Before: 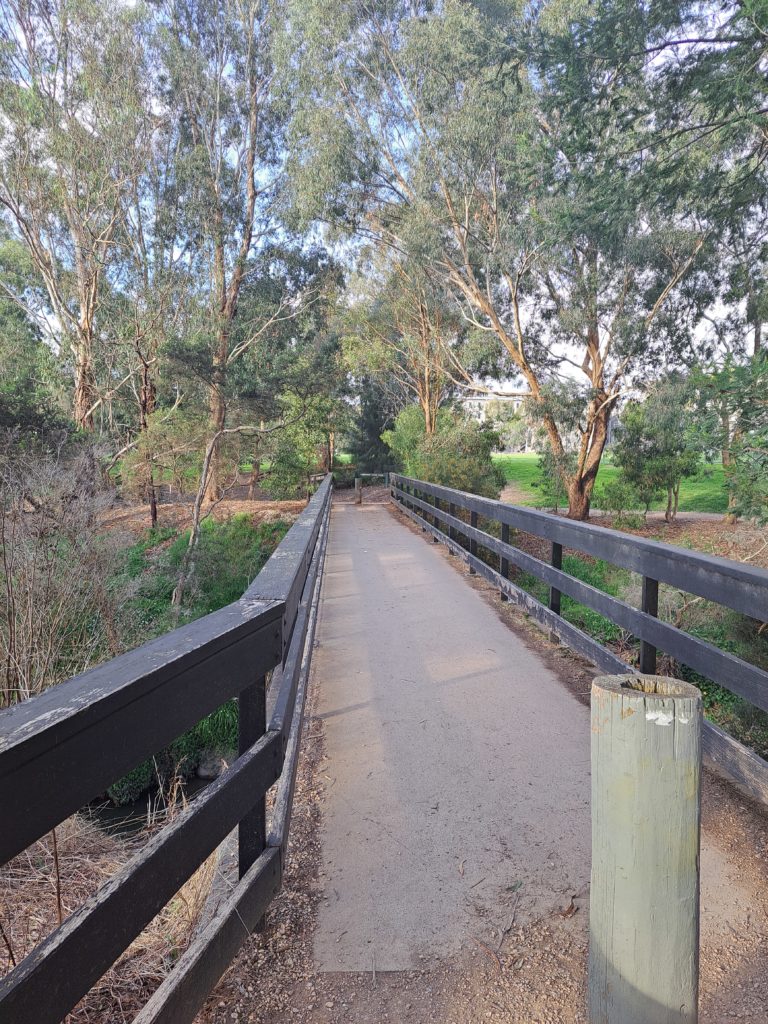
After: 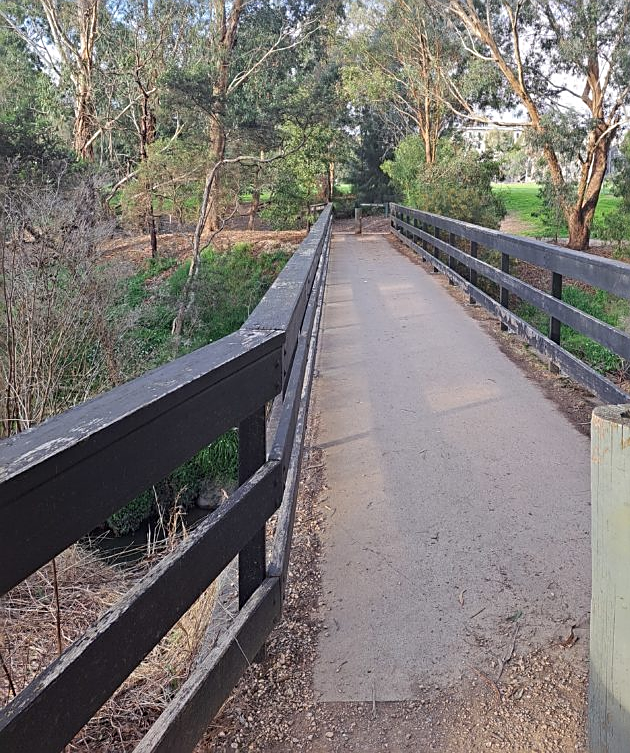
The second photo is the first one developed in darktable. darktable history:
crop: top 26.43%, right 17.948%
sharpen: amount 0.499
